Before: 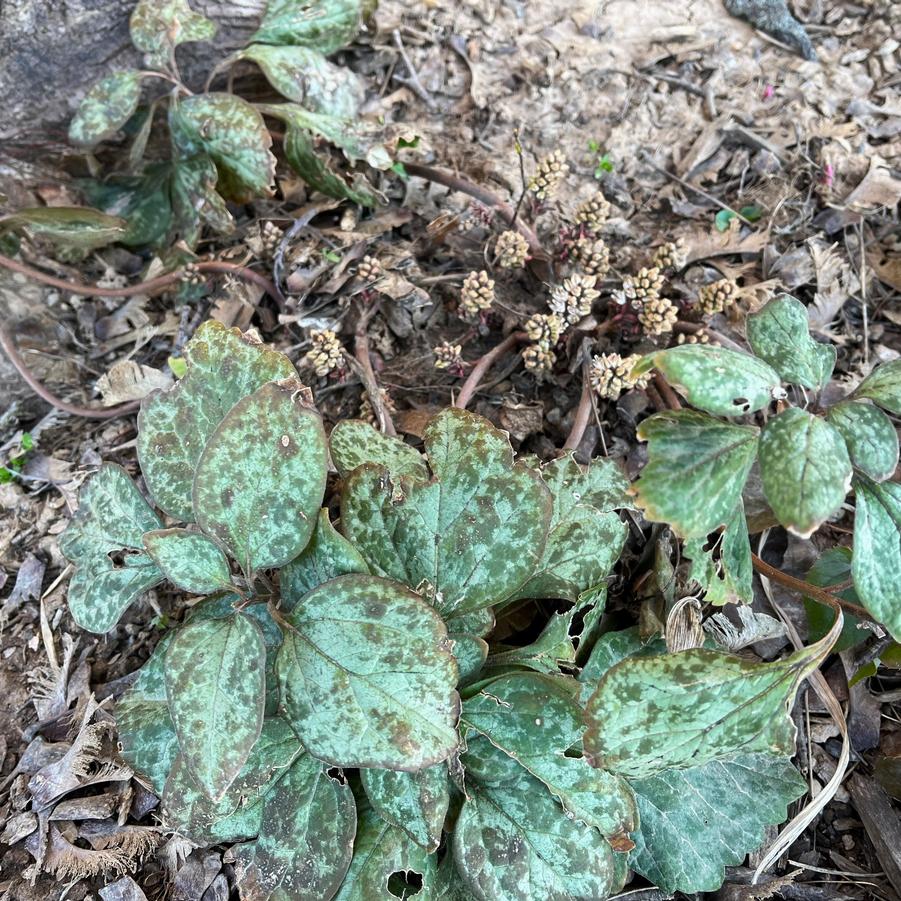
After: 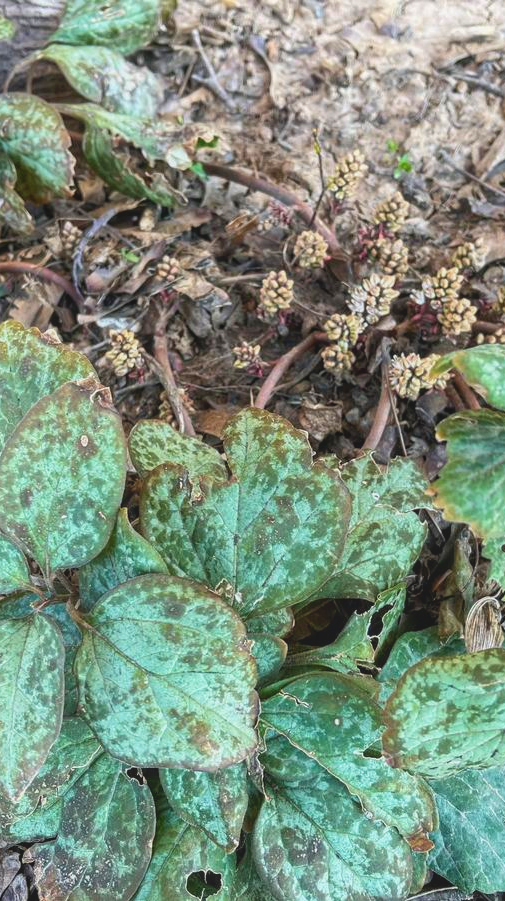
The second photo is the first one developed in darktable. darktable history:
crop and rotate: left 22.399%, right 21.533%
local contrast: highlights 47%, shadows 2%, detail 99%
velvia: on, module defaults
